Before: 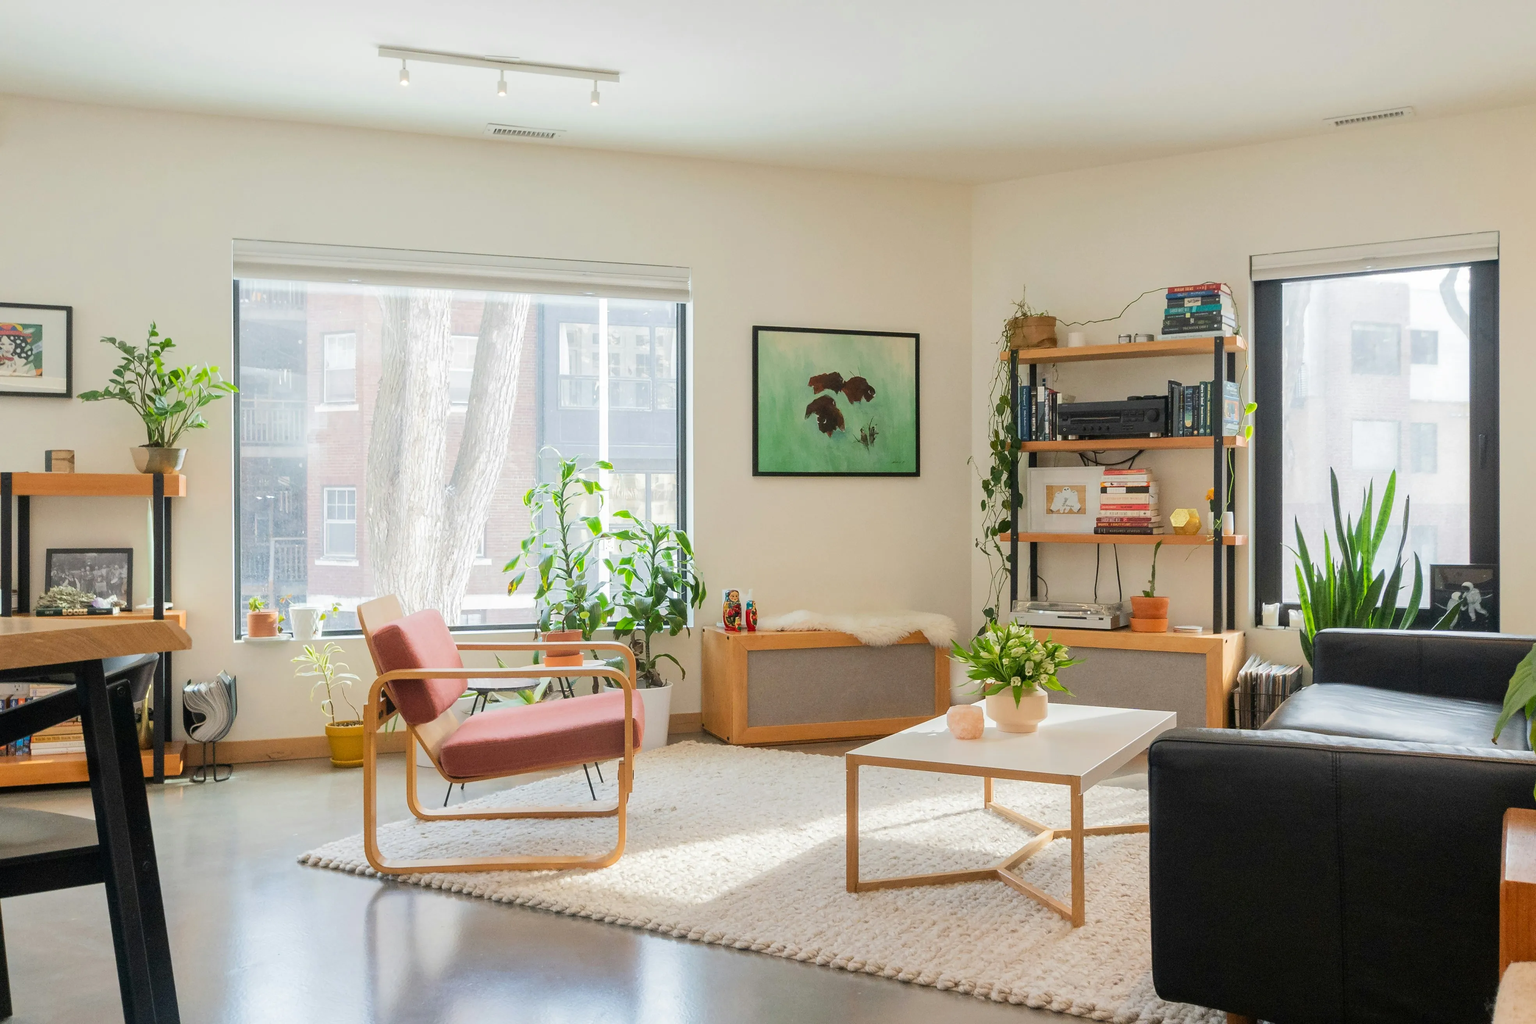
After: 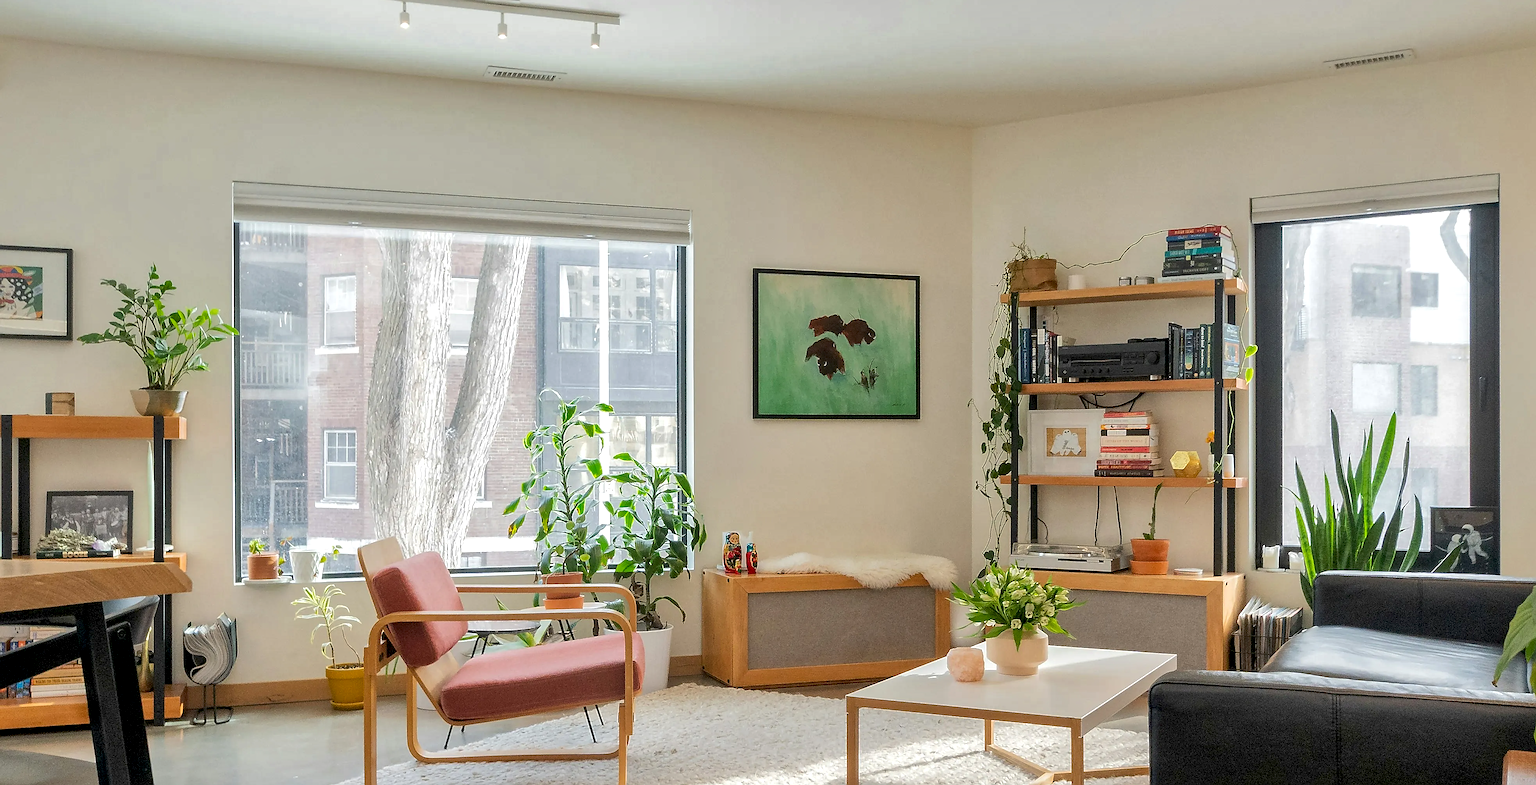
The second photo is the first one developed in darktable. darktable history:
crop: top 5.667%, bottom 17.637%
local contrast: highlights 123%, shadows 126%, detail 140%, midtone range 0.254
sharpen: radius 1.4, amount 1.25, threshold 0.7
shadows and highlights: on, module defaults
